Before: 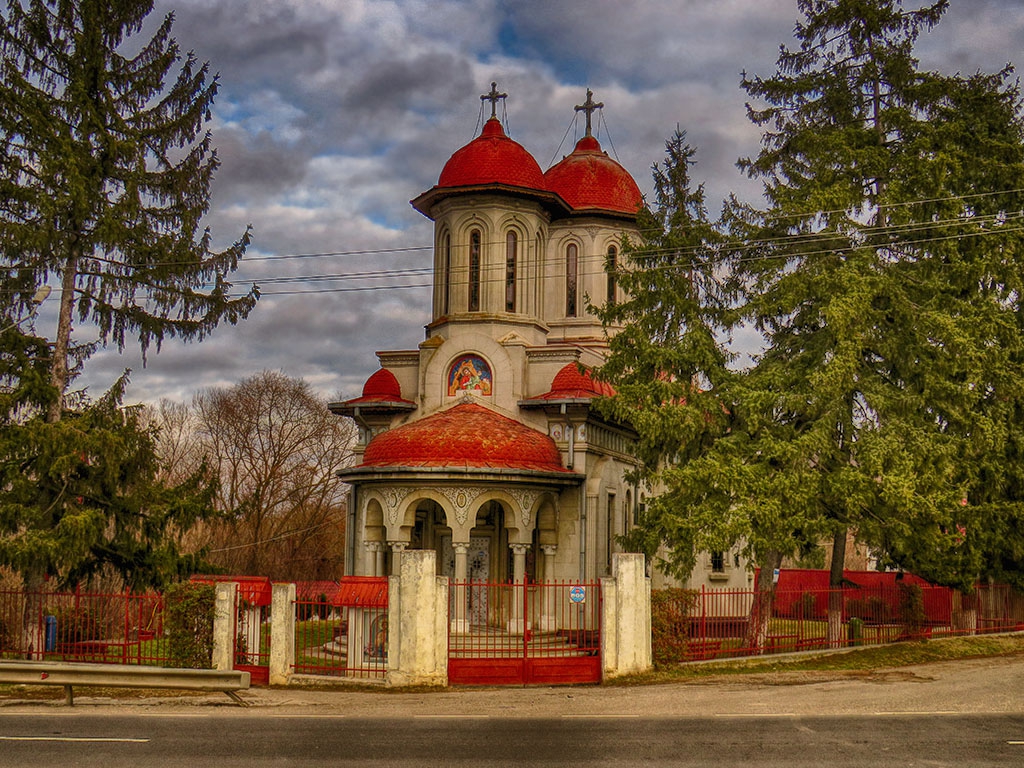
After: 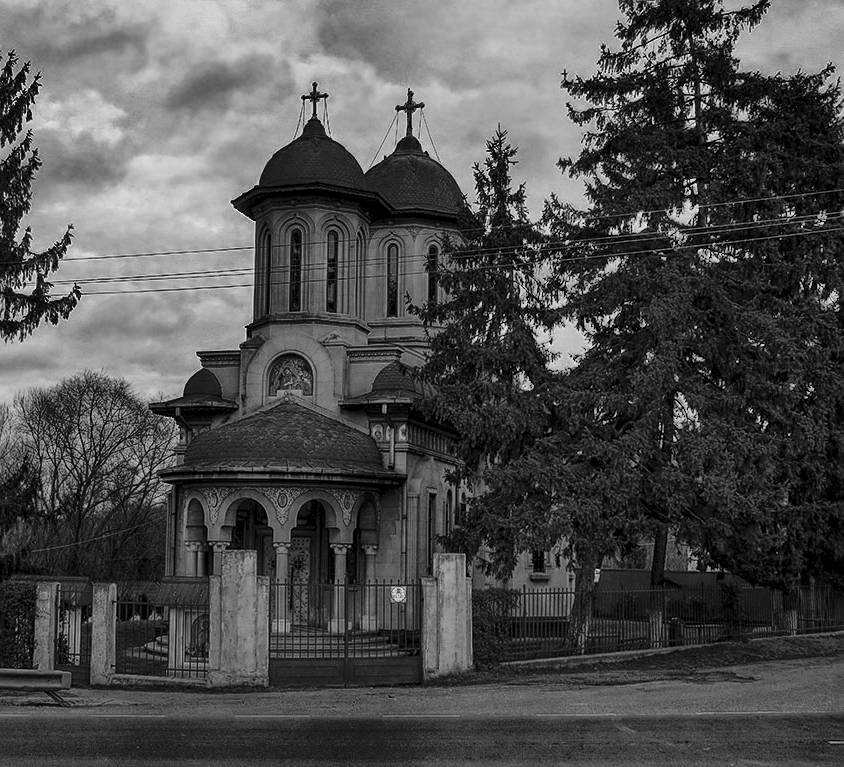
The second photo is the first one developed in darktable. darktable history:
sharpen: radius 1.559, amount 0.373, threshold 1.279
color calibration: illuminant as shot in camera, x 0.358, y 0.373, temperature 4628.91 K, saturation algorithm version 1 (2020)
crop: left 17.545%, bottom 0.022%
filmic rgb: black relative exposure -6.94 EV, white relative exposure 5.58 EV, hardness 2.85, color science v5 (2021), contrast in shadows safe, contrast in highlights safe
local contrast: mode bilateral grid, contrast 20, coarseness 49, detail 119%, midtone range 0.2
color zones: curves: ch0 [(0.287, 0.048) (0.493, 0.484) (0.737, 0.816)]; ch1 [(0, 0) (0.143, 0) (0.286, 0) (0.429, 0) (0.571, 0) (0.714, 0) (0.857, 0)]
contrast brightness saturation: contrast 0.096, brightness -0.259, saturation 0.141
exposure: black level correction 0, exposure 1 EV, compensate highlight preservation false
